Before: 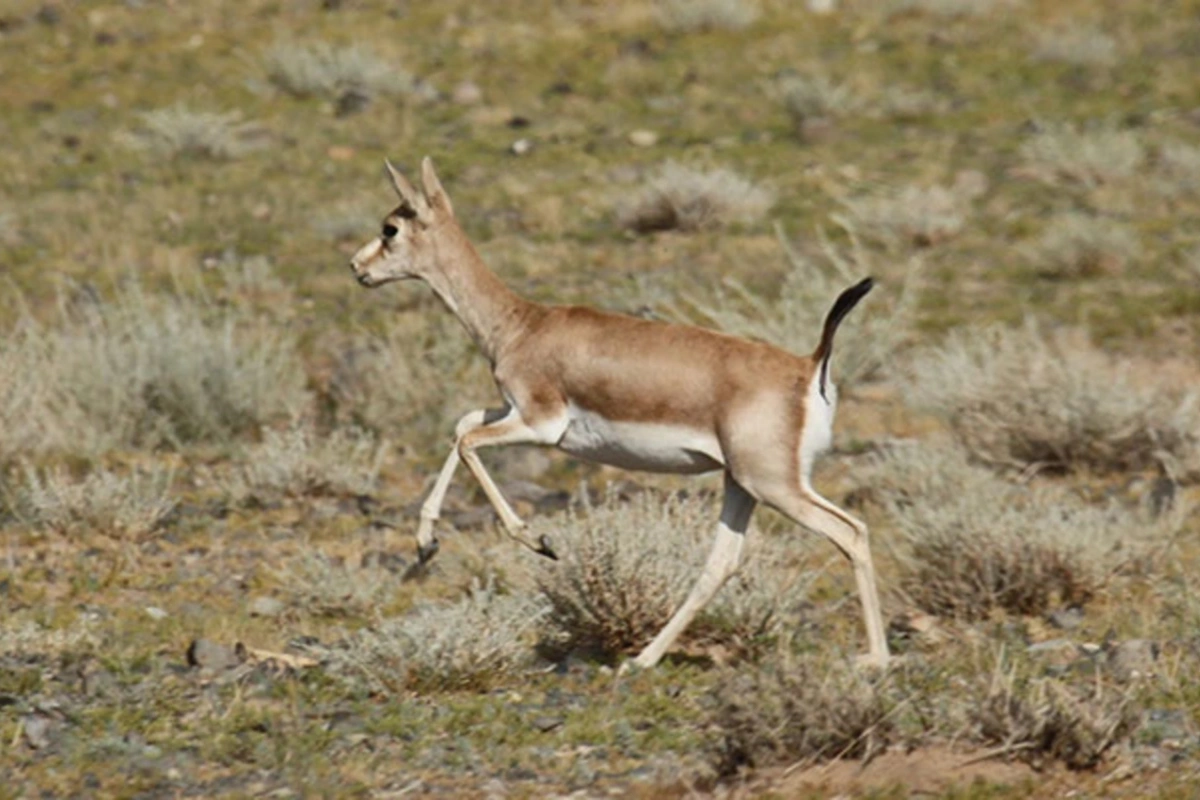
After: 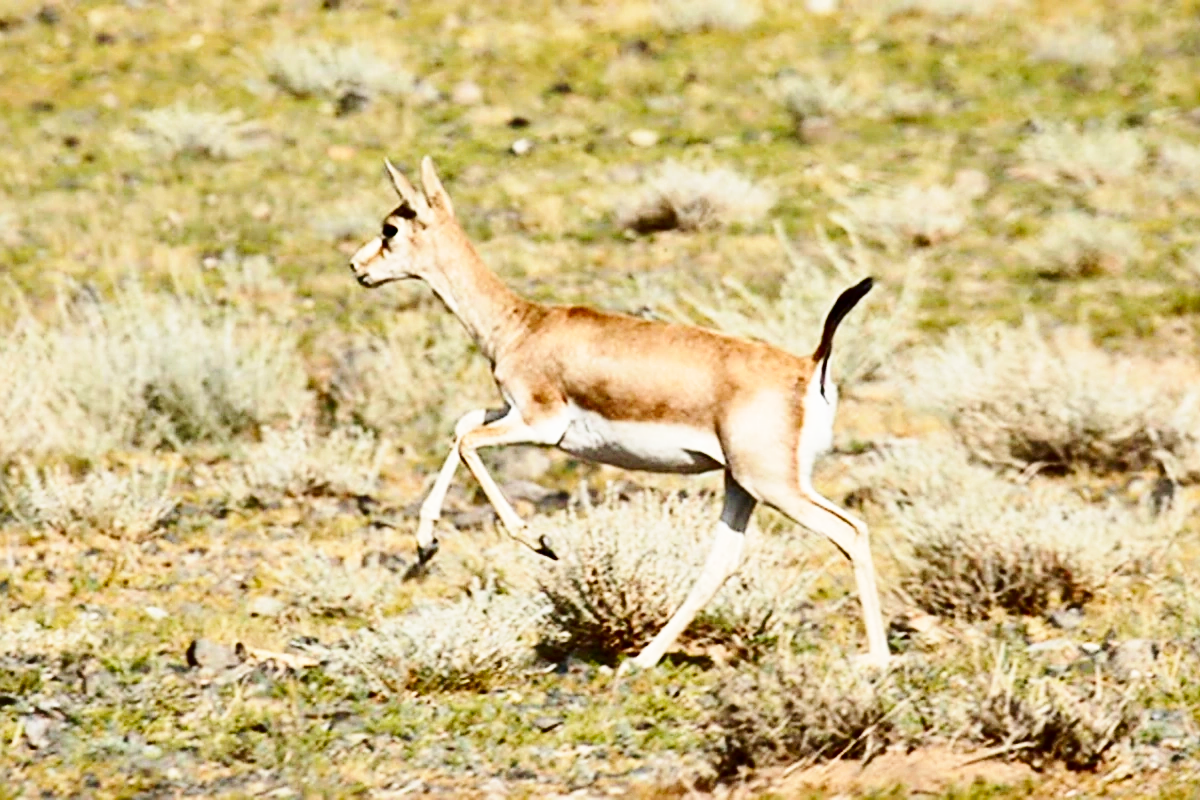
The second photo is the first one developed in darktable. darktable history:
base curve: curves: ch0 [(0, 0) (0.018, 0.026) (0.143, 0.37) (0.33, 0.731) (0.458, 0.853) (0.735, 0.965) (0.905, 0.986) (1, 1)], preserve colors none
sharpen: on, module defaults
contrast brightness saturation: contrast 0.222, brightness -0.194, saturation 0.242
